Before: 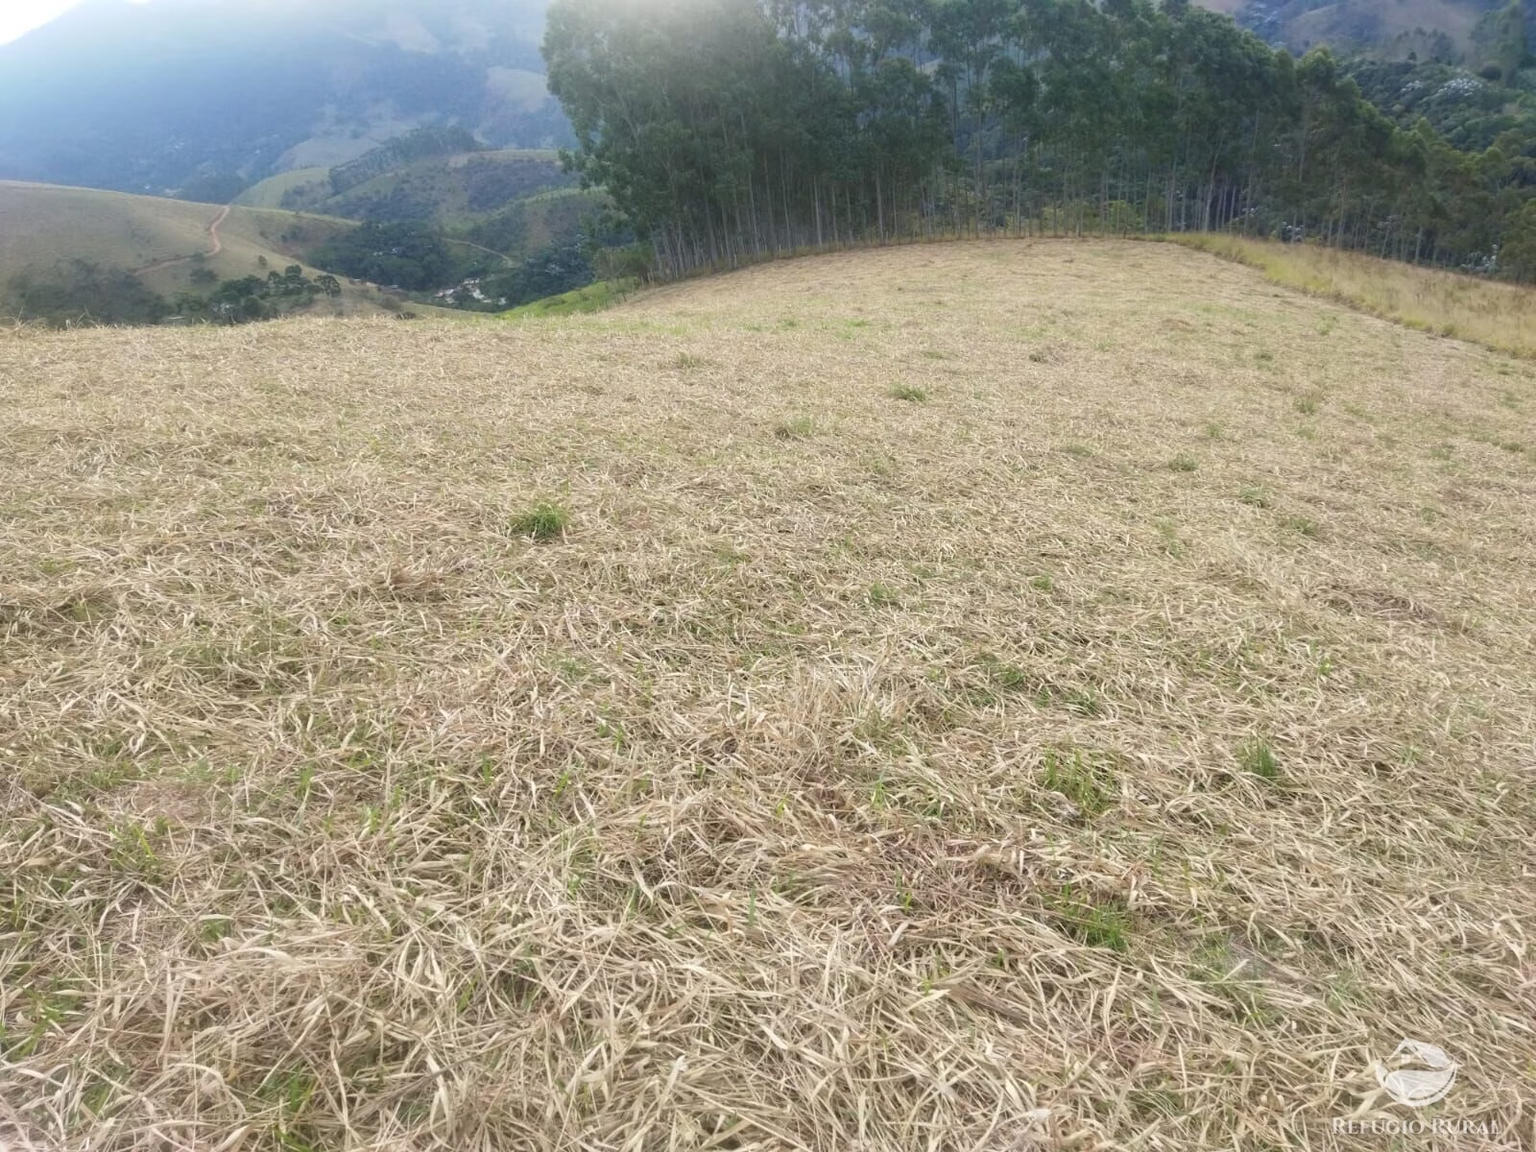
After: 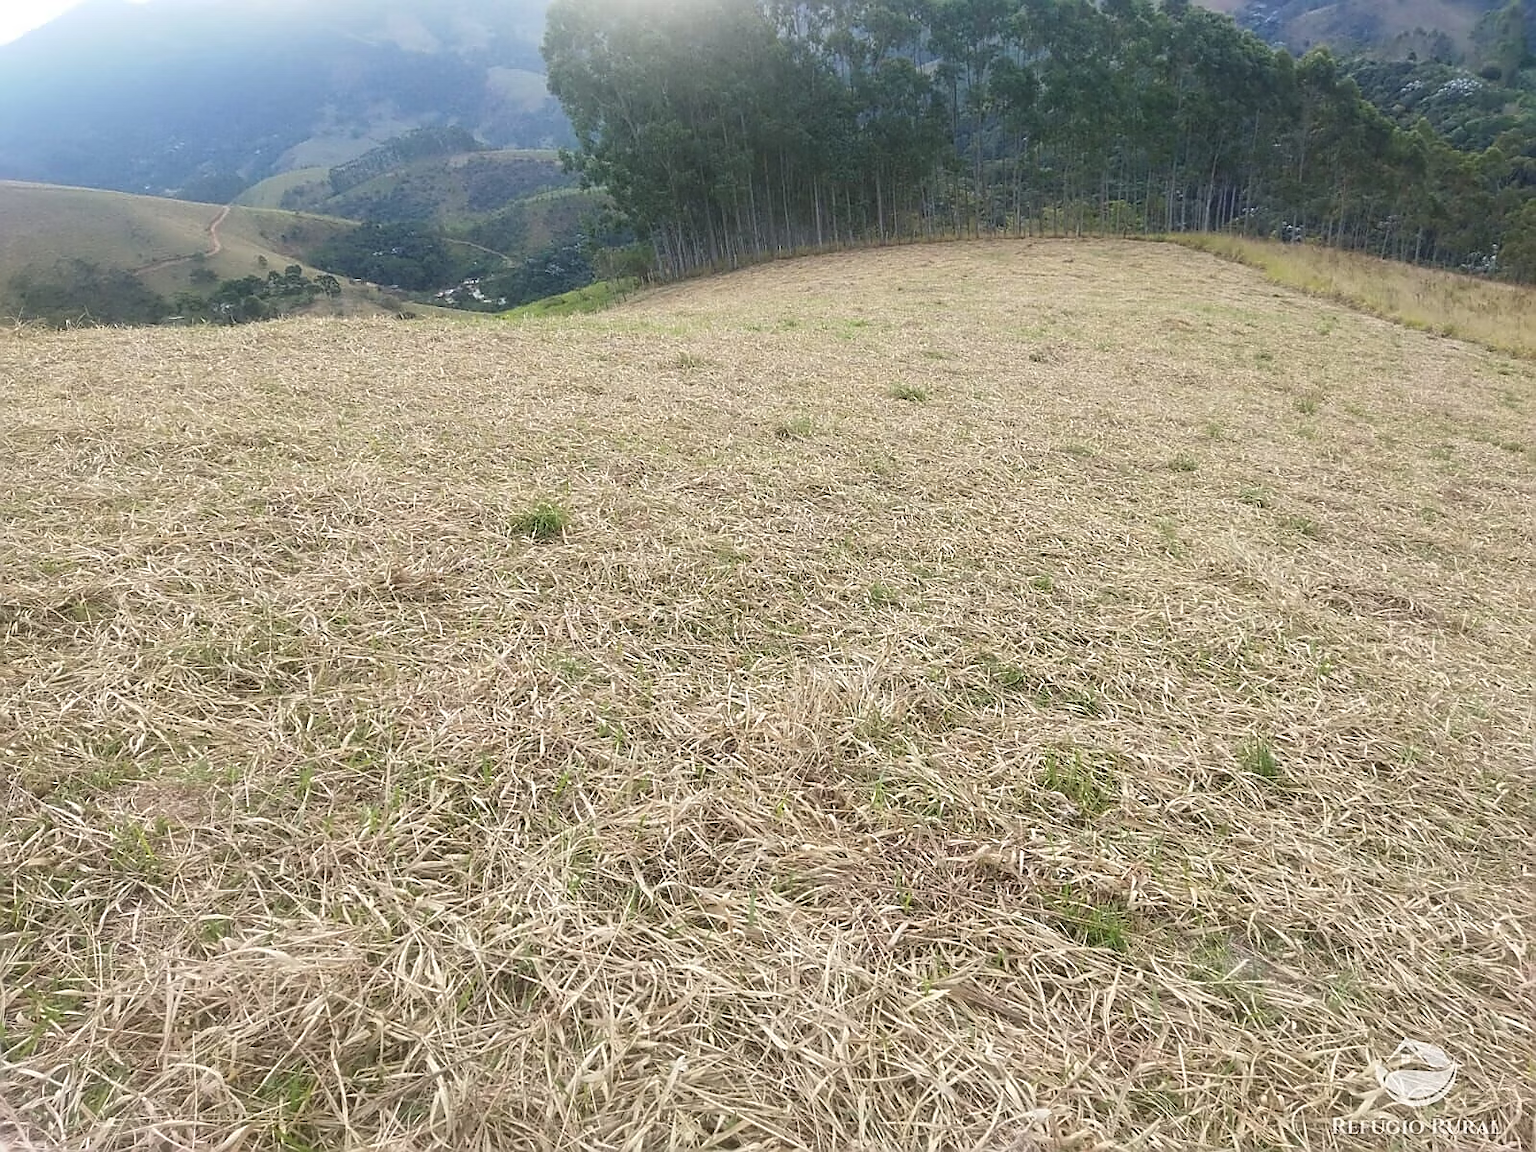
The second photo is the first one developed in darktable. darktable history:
sharpen: radius 1.388, amount 1.251, threshold 0.663
